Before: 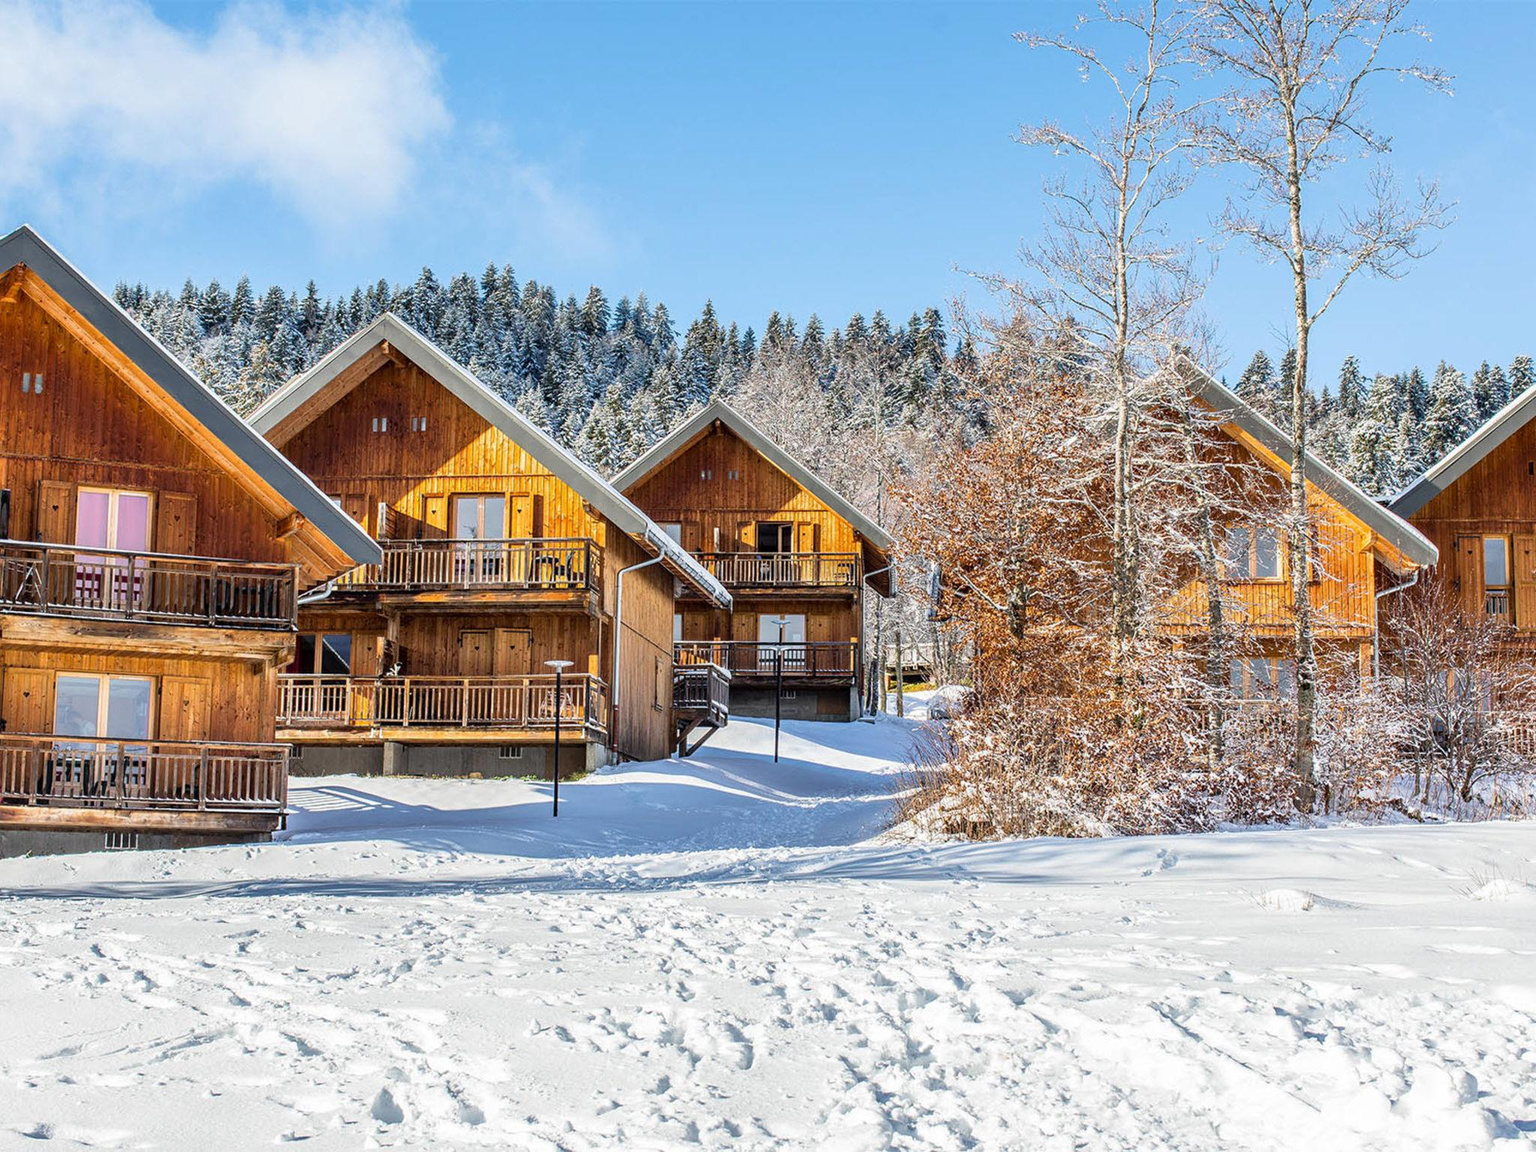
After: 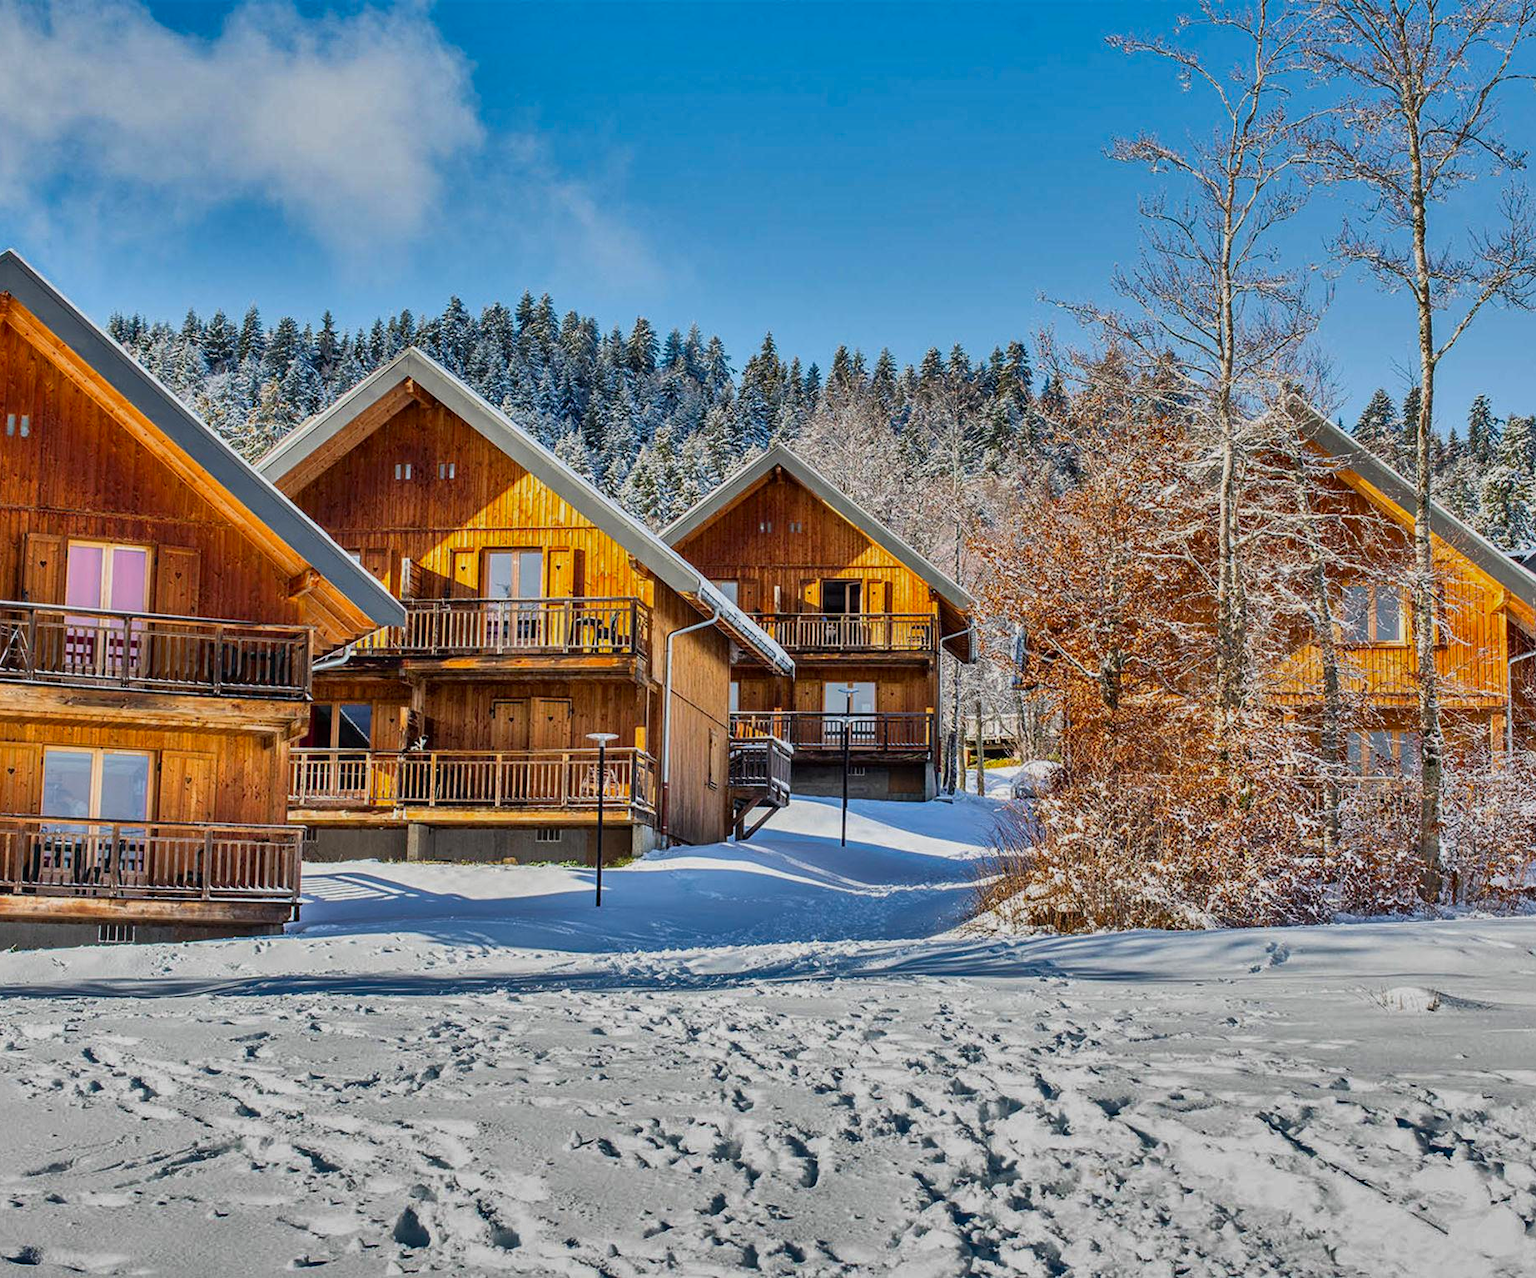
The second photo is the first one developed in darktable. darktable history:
crop and rotate: left 1.088%, right 8.807%
contrast brightness saturation: contrast 0.04, saturation 0.16
shadows and highlights: shadows 80.73, white point adjustment -9.07, highlights -61.46, soften with gaussian
